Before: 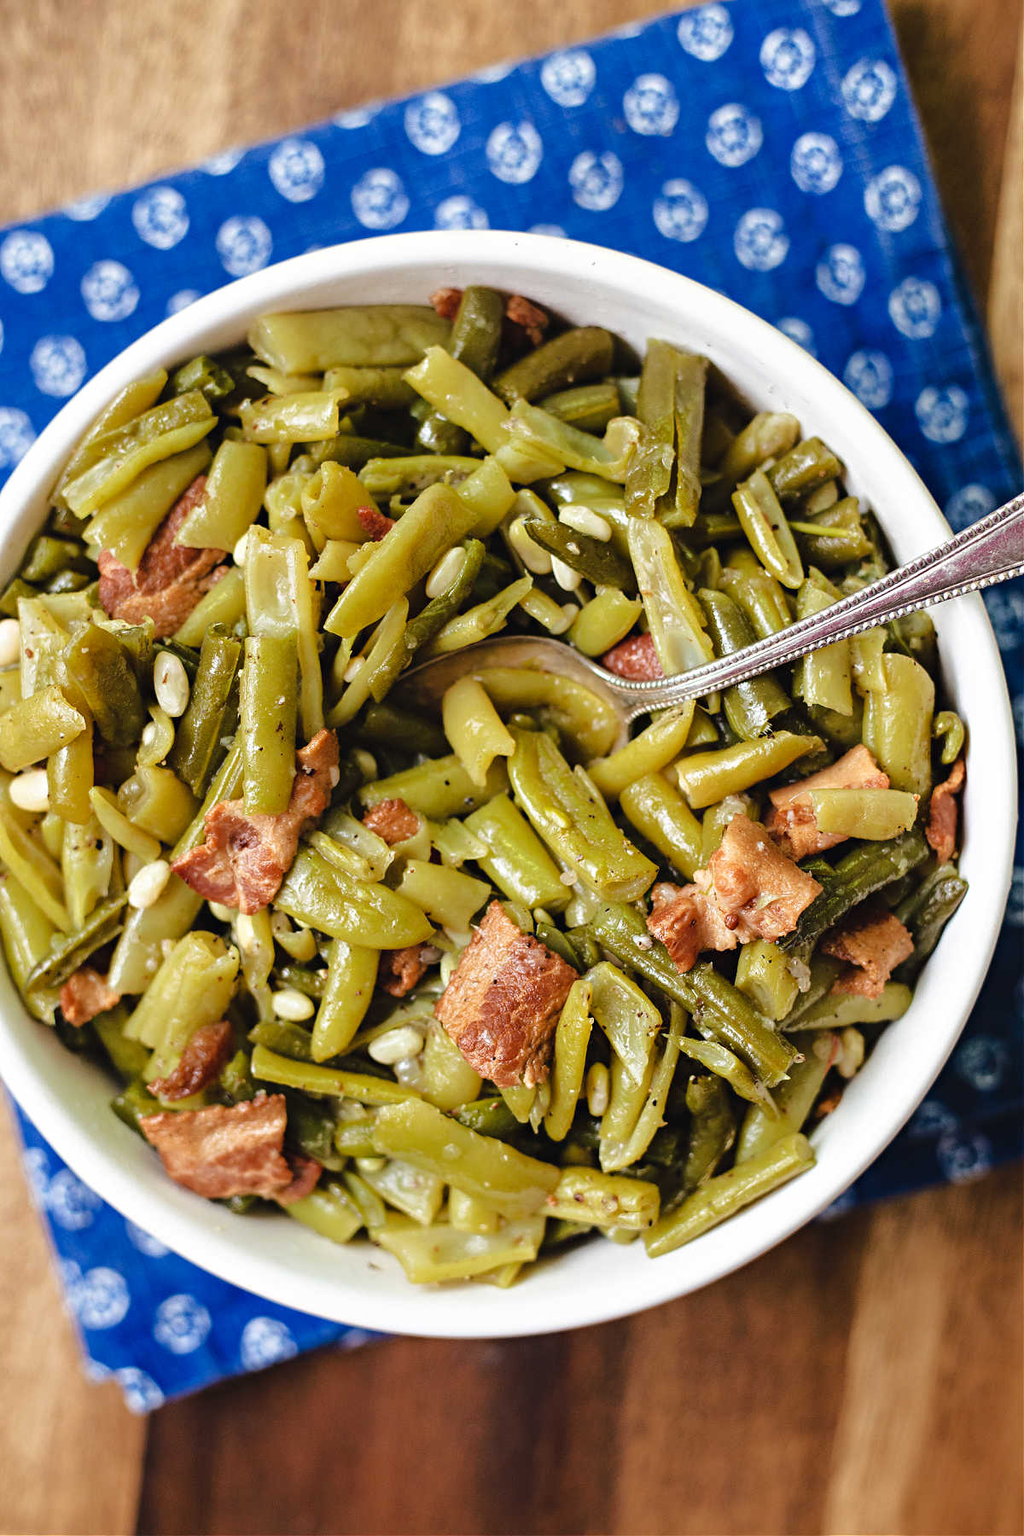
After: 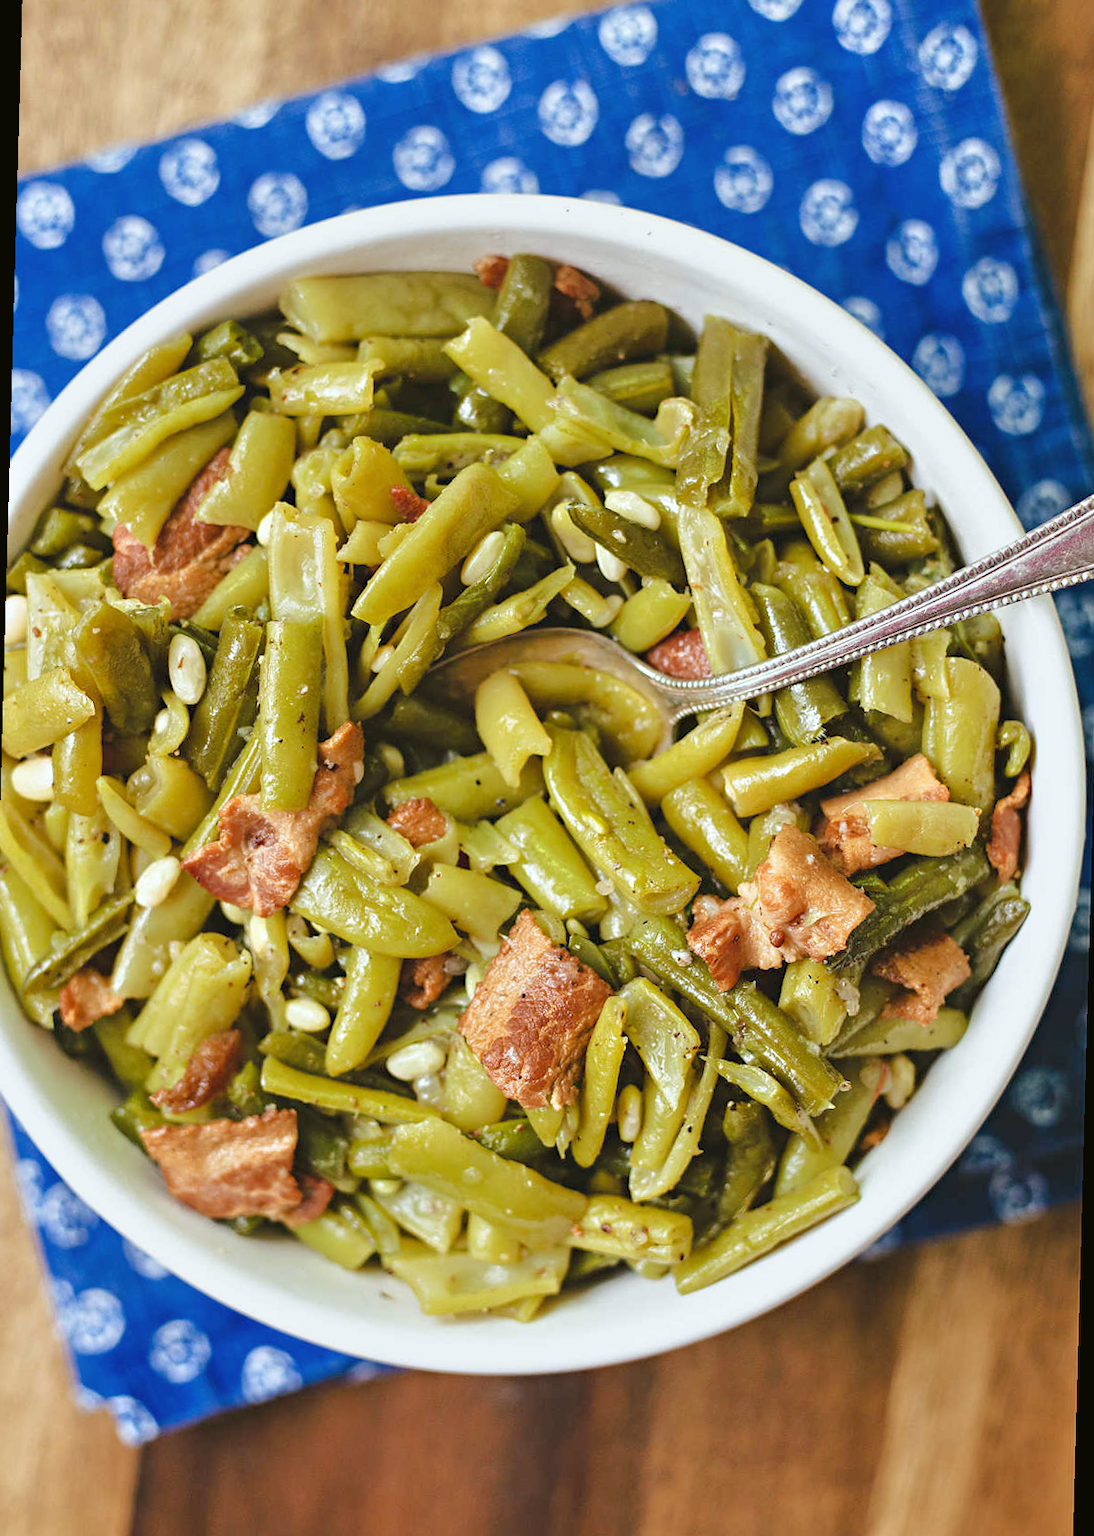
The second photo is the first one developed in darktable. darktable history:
white balance: red 0.967, blue 1.049
color balance: mode lift, gamma, gain (sRGB), lift [1.04, 1, 1, 0.97], gamma [1.01, 1, 1, 0.97], gain [0.96, 1, 1, 0.97]
rotate and perspective: rotation 1.57°, crop left 0.018, crop right 0.982, crop top 0.039, crop bottom 0.961
tone equalizer: -8 EV 1 EV, -7 EV 1 EV, -6 EV 1 EV, -5 EV 1 EV, -4 EV 1 EV, -3 EV 0.75 EV, -2 EV 0.5 EV, -1 EV 0.25 EV
